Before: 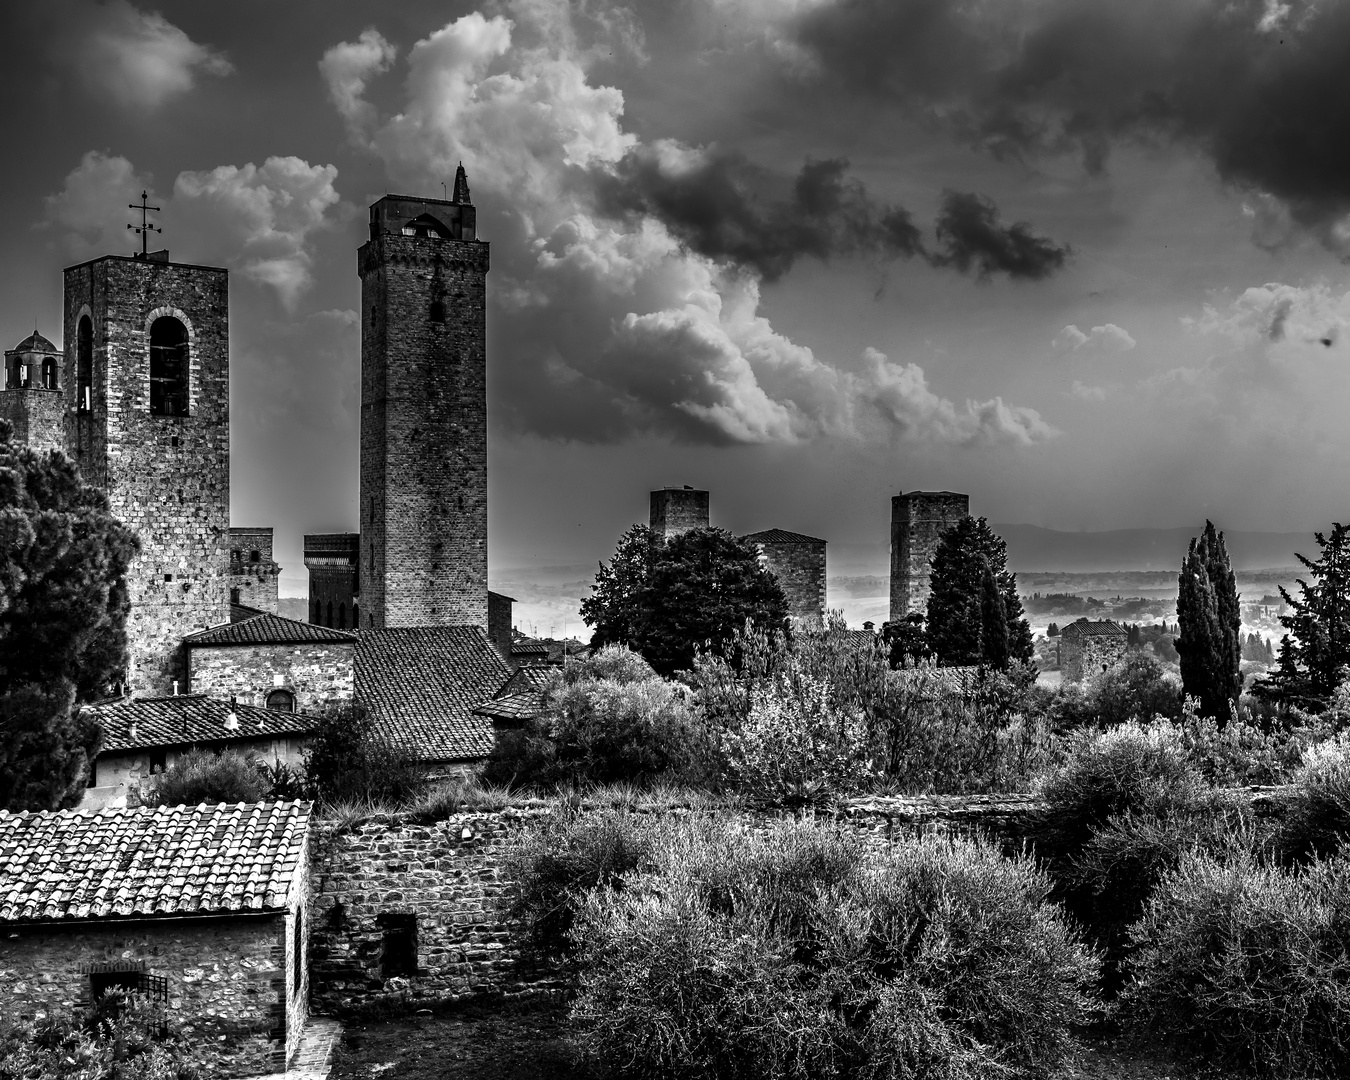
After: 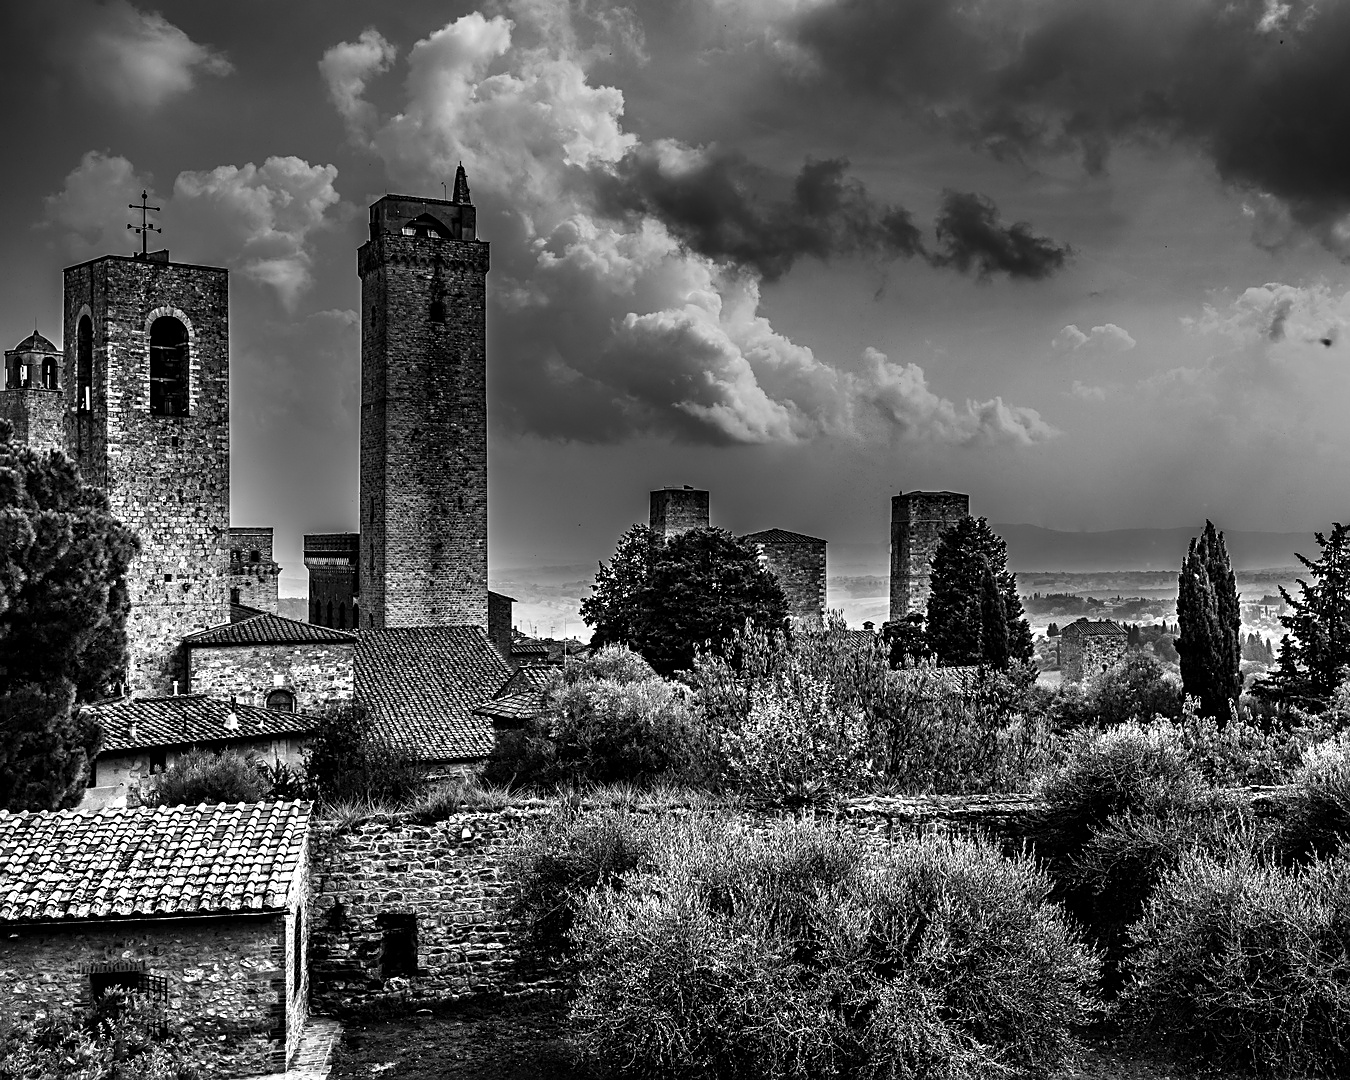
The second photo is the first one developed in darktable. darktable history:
color zones: curves: ch1 [(0.113, 0.438) (0.75, 0.5)]; ch2 [(0.12, 0.526) (0.75, 0.5)]
sharpen: on, module defaults
